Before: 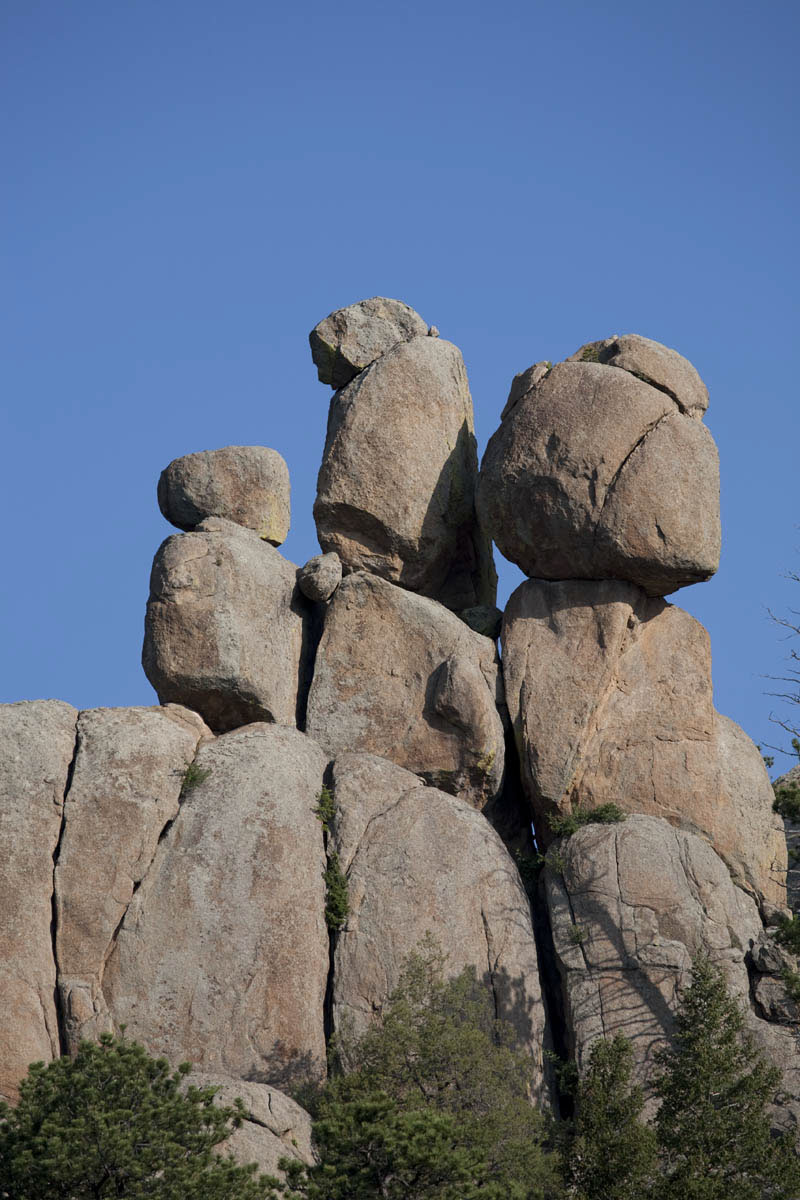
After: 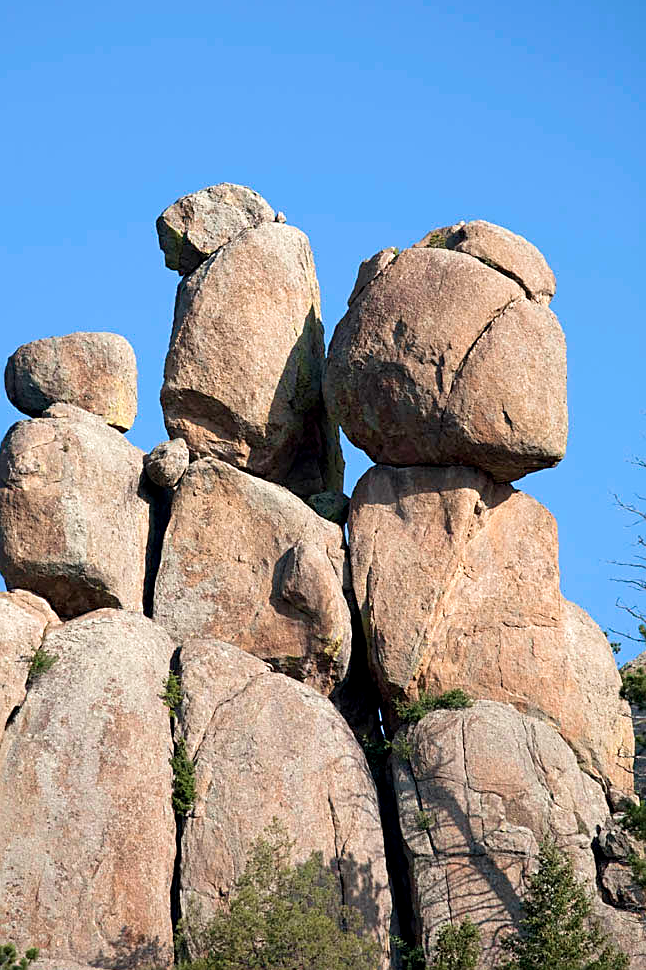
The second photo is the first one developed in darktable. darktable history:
crop: left 19.159%, top 9.58%, bottom 9.58%
exposure: black level correction 0.001, exposure 0.5 EV, compensate exposure bias true, compensate highlight preservation false
sharpen: on, module defaults
velvia: on, module defaults
